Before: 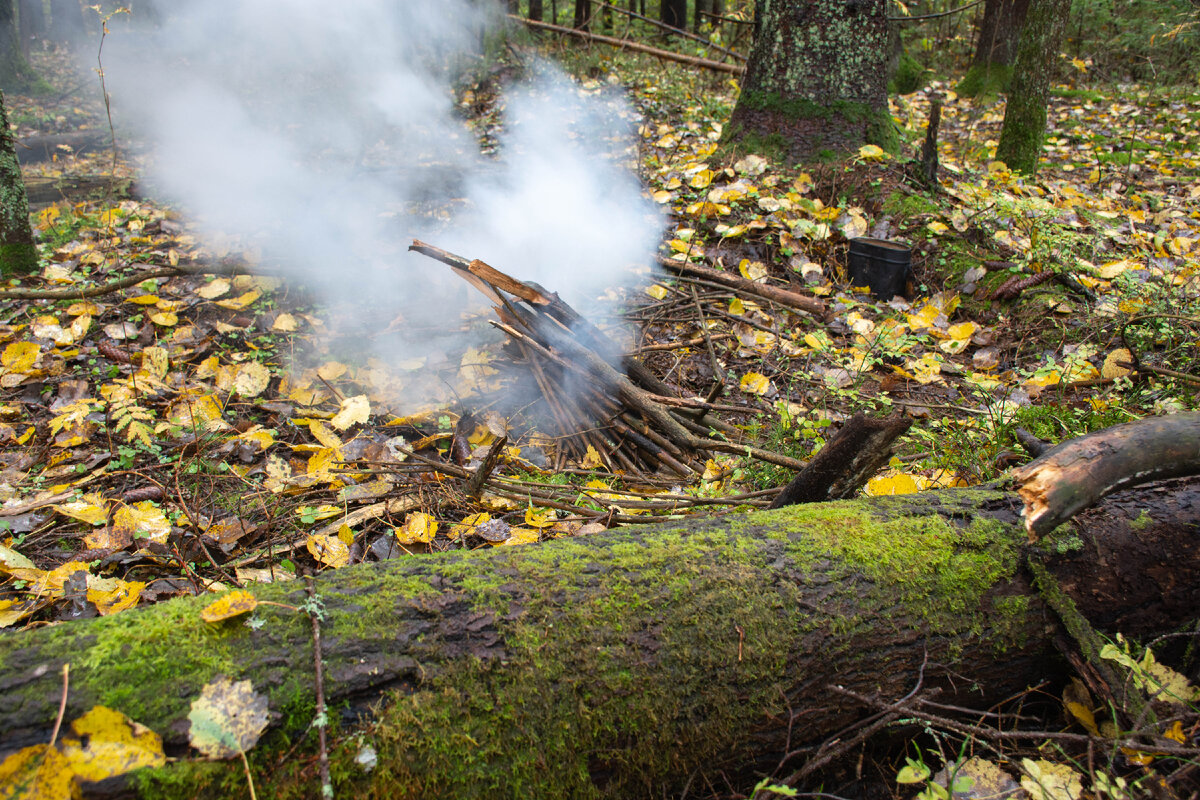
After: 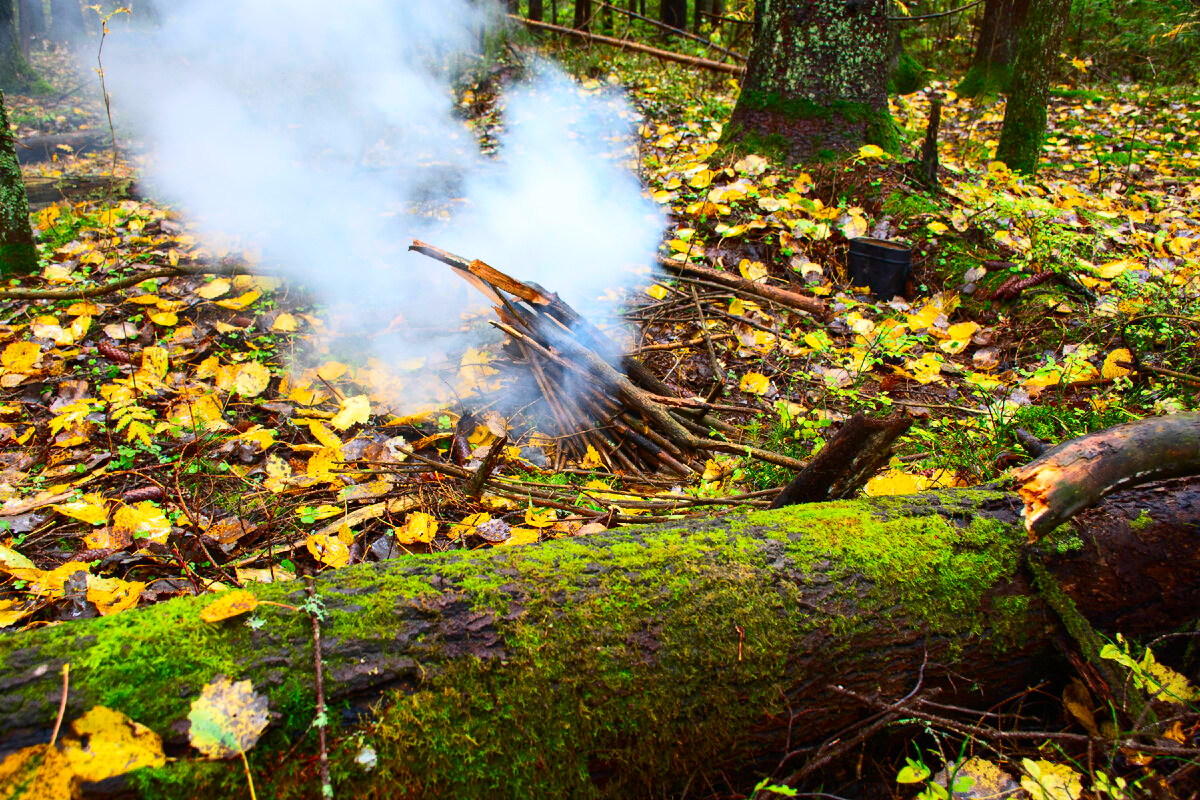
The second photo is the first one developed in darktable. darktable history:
contrast brightness saturation: contrast 0.269, brightness 0.023, saturation 0.887
